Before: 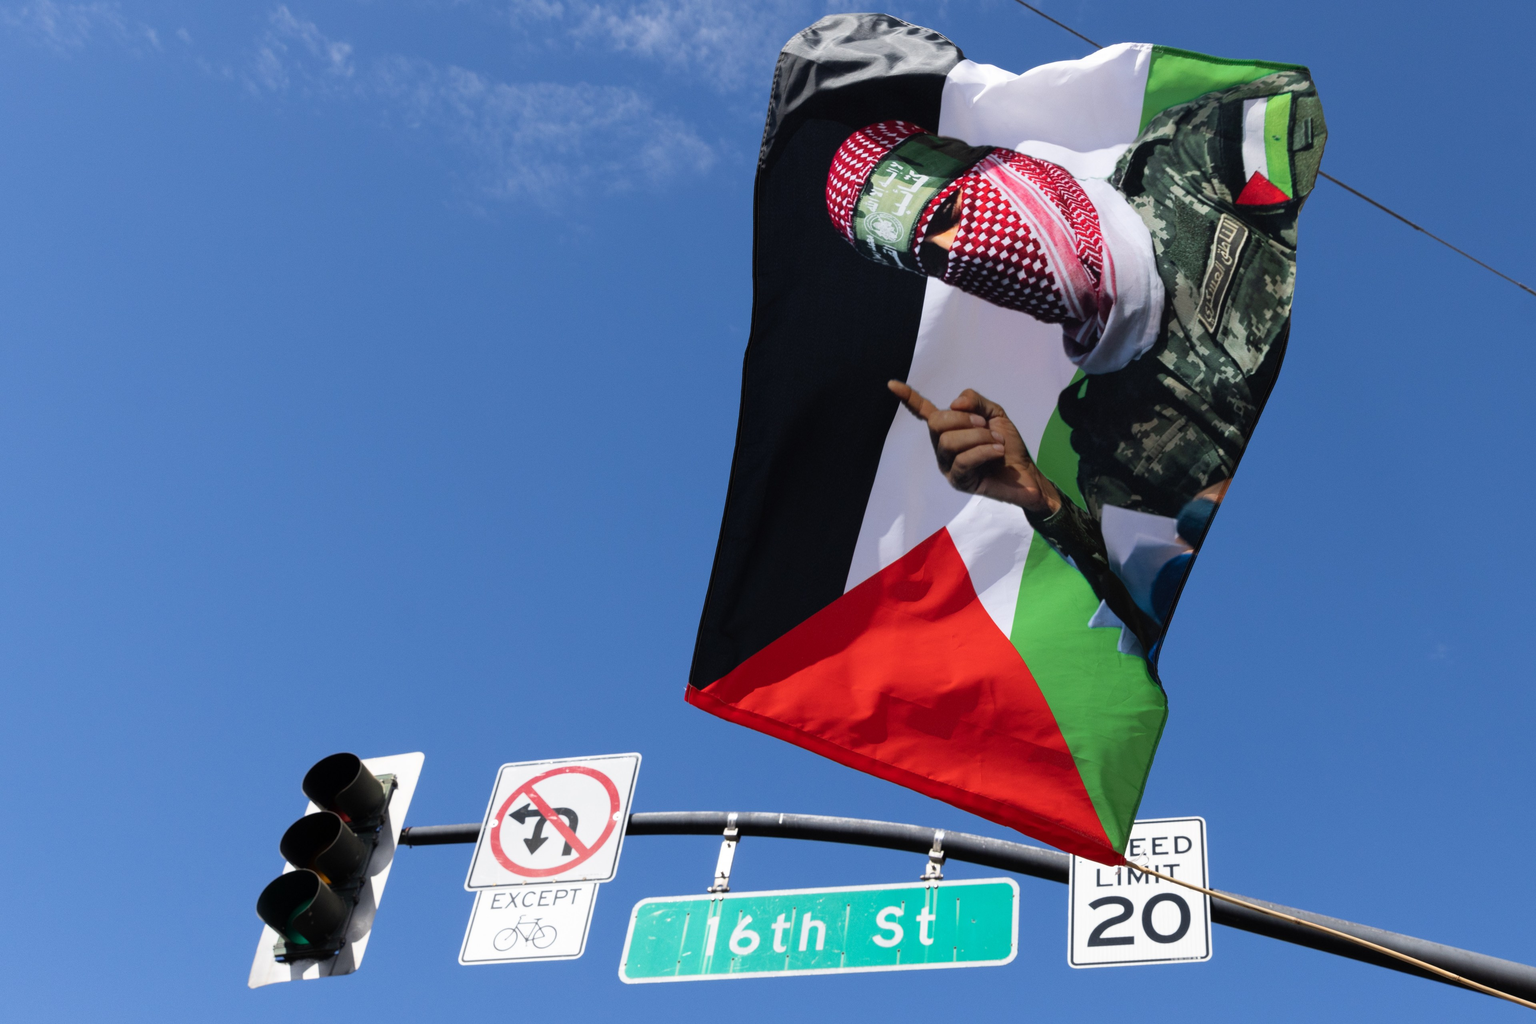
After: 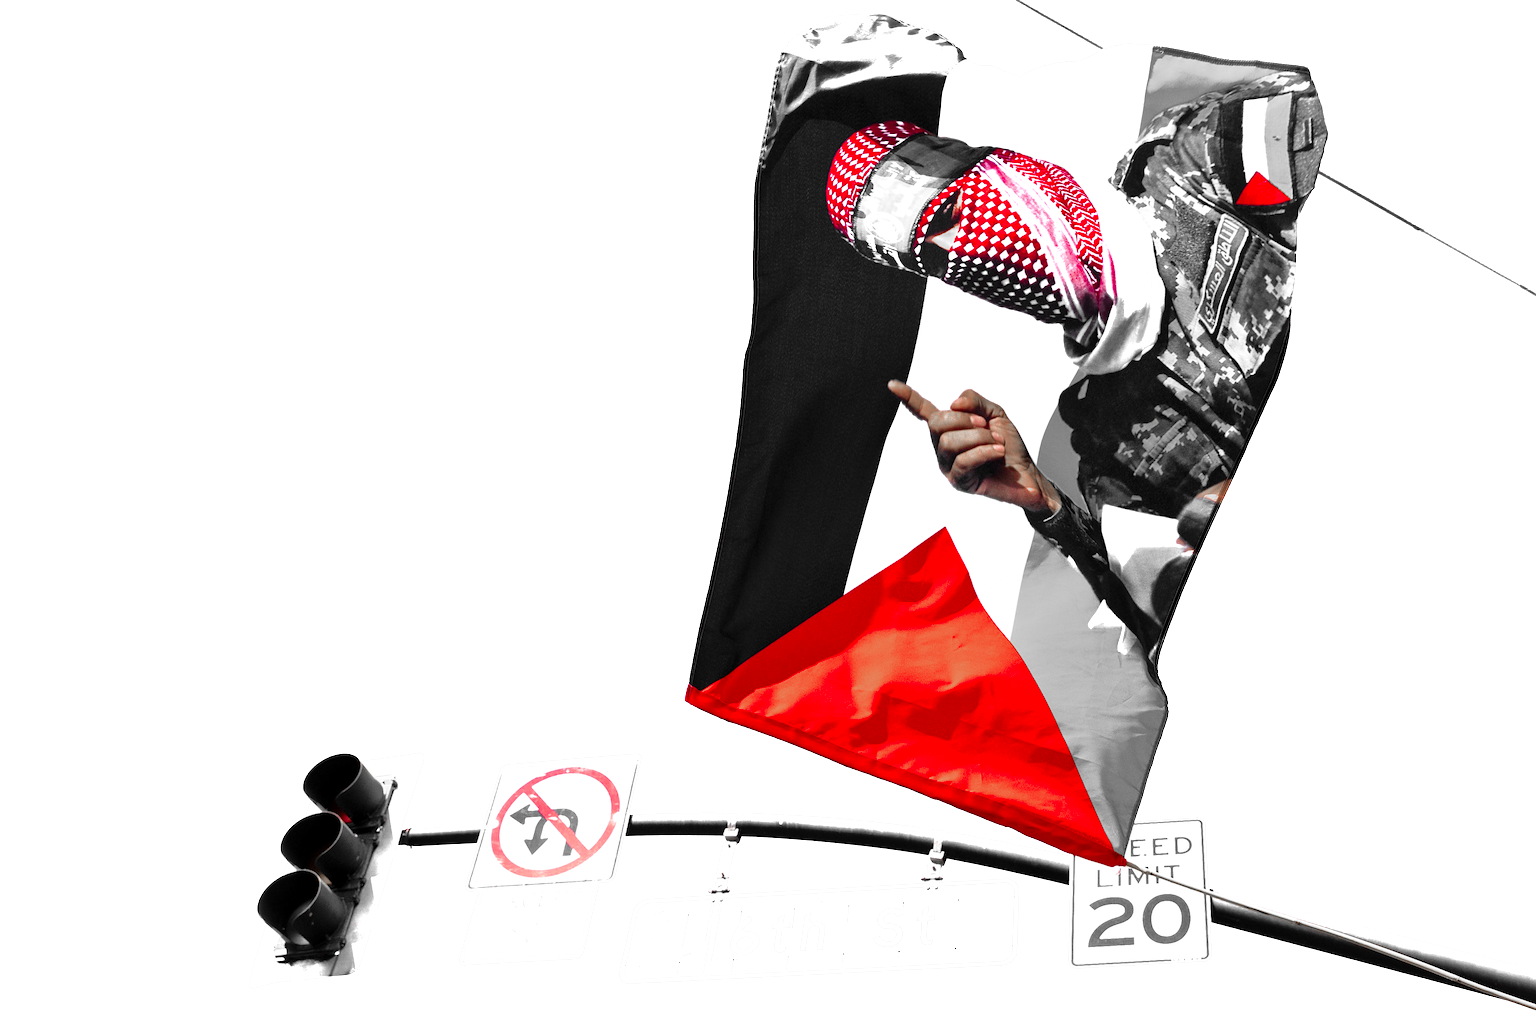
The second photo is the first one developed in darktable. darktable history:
sharpen: on, module defaults
exposure: black level correction 0, exposure 1.465 EV, compensate highlight preservation false
velvia: on, module defaults
color zones: curves: ch0 [(0, 0.352) (0.143, 0.407) (0.286, 0.386) (0.429, 0.431) (0.571, 0.829) (0.714, 0.853) (0.857, 0.833) (1, 0.352)]; ch1 [(0, 0.604) (0.072, 0.726) (0.096, 0.608) (0.205, 0.007) (0.571, -0.006) (0.839, -0.013) (0.857, -0.012) (1, 0.604)]
local contrast: mode bilateral grid, contrast 26, coarseness 60, detail 151%, midtone range 0.2
tone curve: curves: ch0 [(0, 0) (0.105, 0.068) (0.195, 0.162) (0.283, 0.283) (0.384, 0.404) (0.485, 0.531) (0.638, 0.681) (0.795, 0.879) (1, 0.977)]; ch1 [(0, 0) (0.161, 0.092) (0.35, 0.33) (0.379, 0.401) (0.456, 0.469) (0.504, 0.498) (0.53, 0.532) (0.58, 0.619) (0.635, 0.671) (1, 1)]; ch2 [(0, 0) (0.371, 0.362) (0.437, 0.437) (0.483, 0.484) (0.53, 0.515) (0.56, 0.58) (0.622, 0.606) (1, 1)]
